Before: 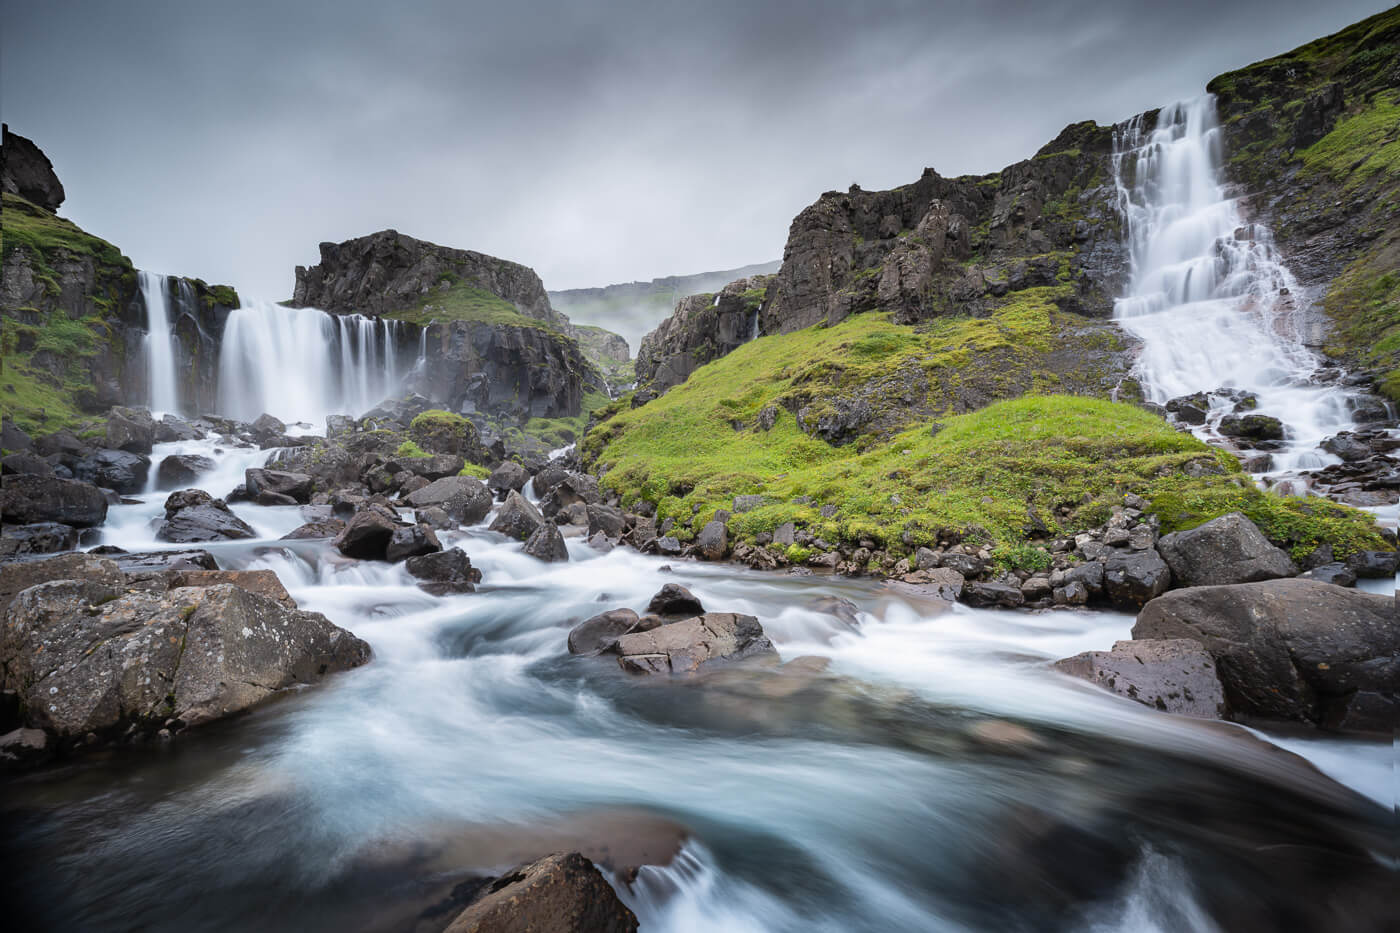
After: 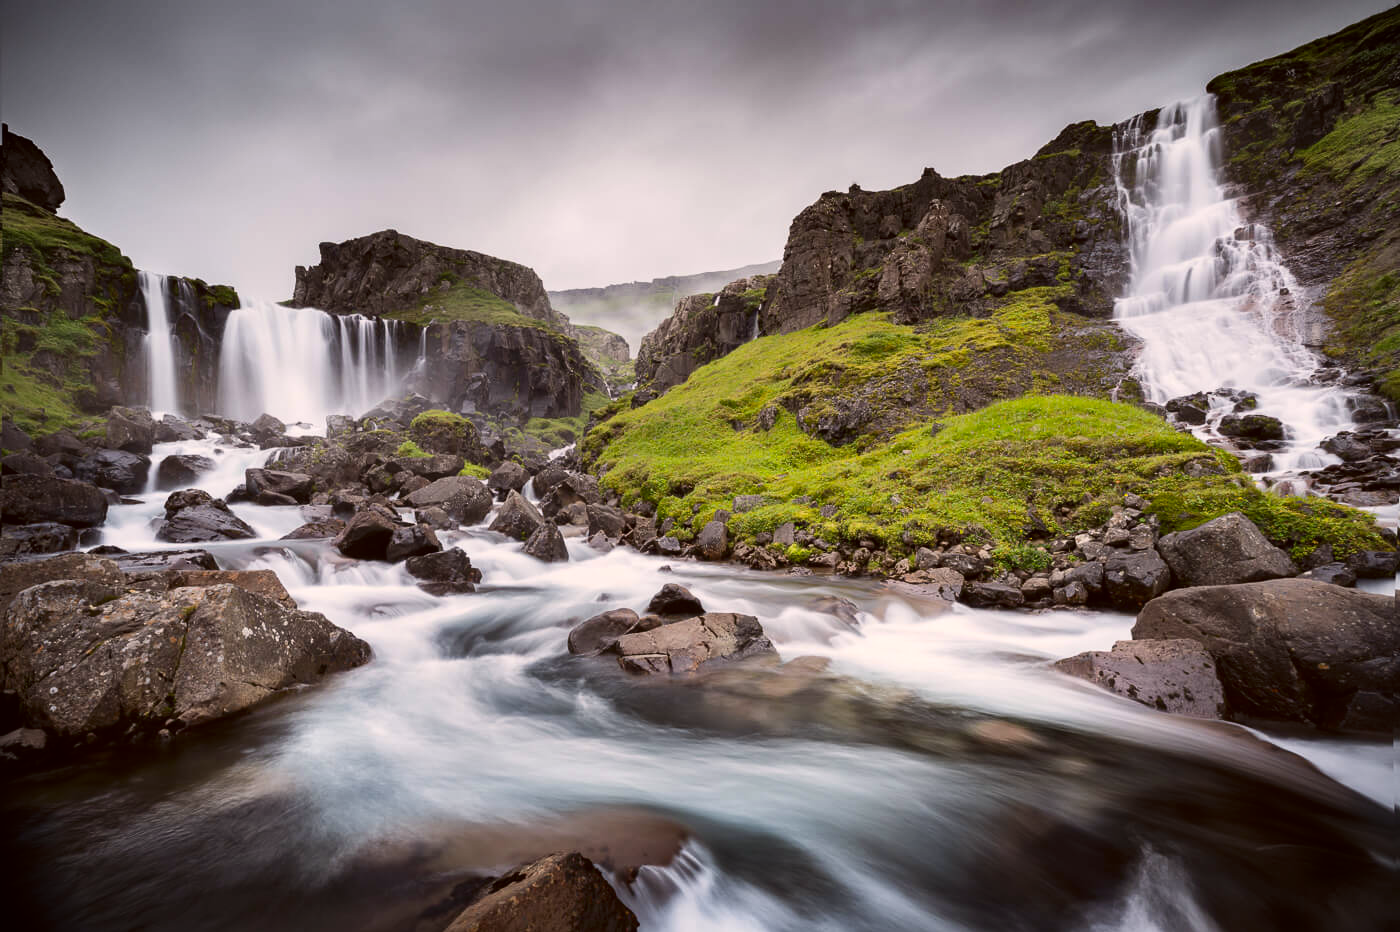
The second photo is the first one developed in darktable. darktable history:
exposure: compensate highlight preservation false
vibrance: on, module defaults
crop: bottom 0.071%
color correction: highlights a* 6.27, highlights b* 8.19, shadows a* 5.94, shadows b* 7.23, saturation 0.9
tone equalizer: on, module defaults
vignetting: fall-off start 91.19%
contrast brightness saturation: contrast 0.13, brightness -0.05, saturation 0.16
